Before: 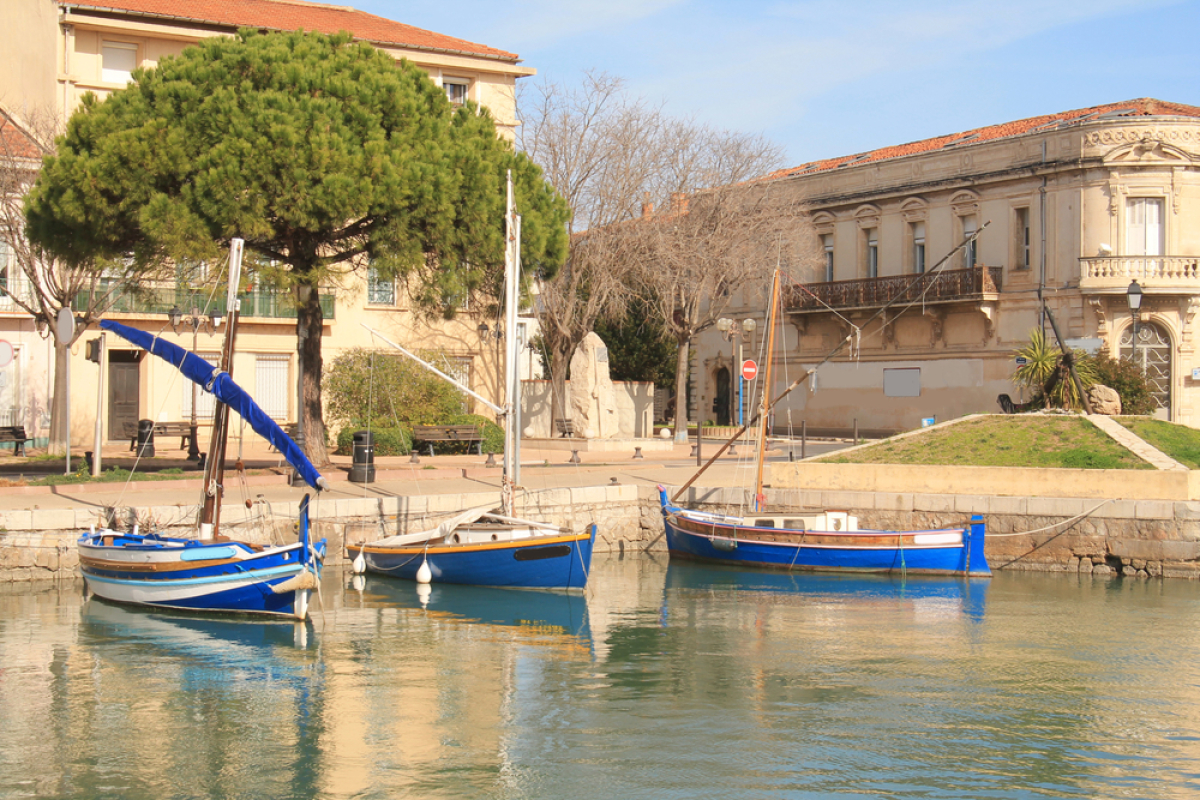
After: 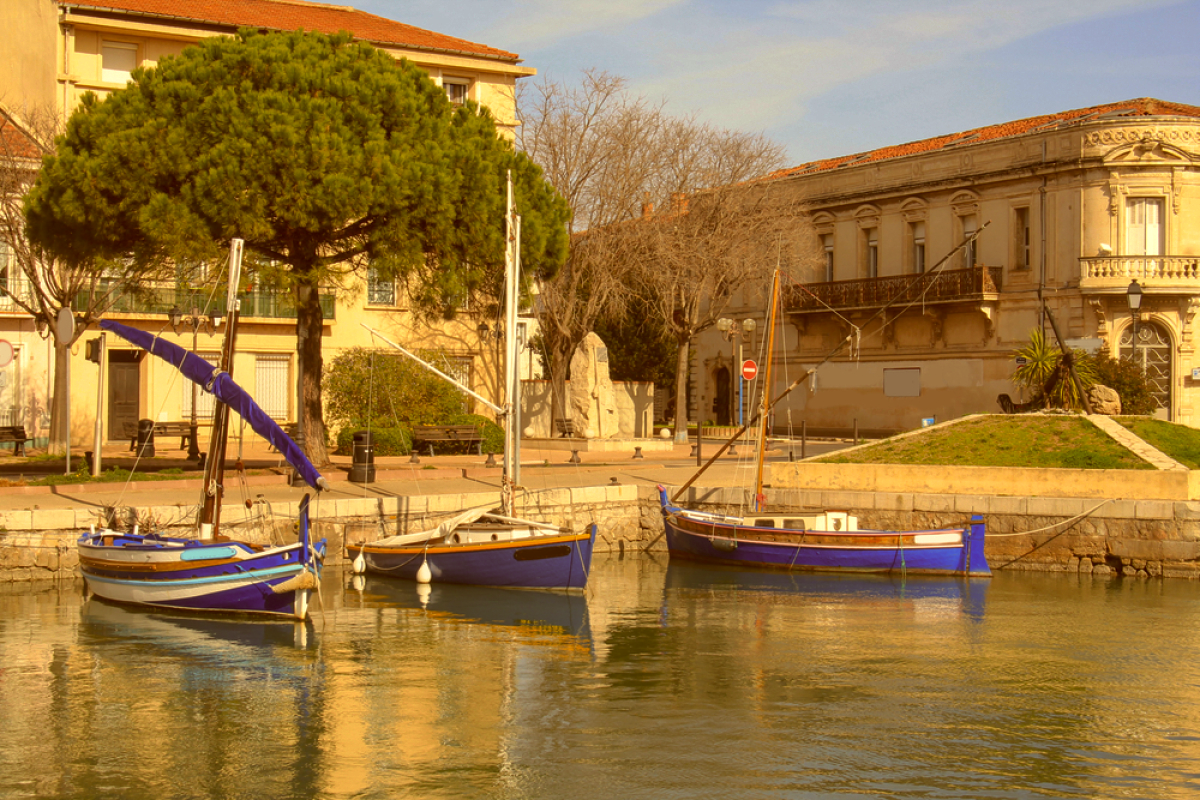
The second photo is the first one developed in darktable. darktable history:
color correction: highlights a* 1.02, highlights b* 23.79, shadows a* 16.17, shadows b* 24.79
tone curve: curves: ch0 [(0, 0) (0.797, 0.684) (1, 1)], preserve colors none
tone equalizer: edges refinement/feathering 500, mask exposure compensation -1.57 EV, preserve details no
local contrast: detail 117%
